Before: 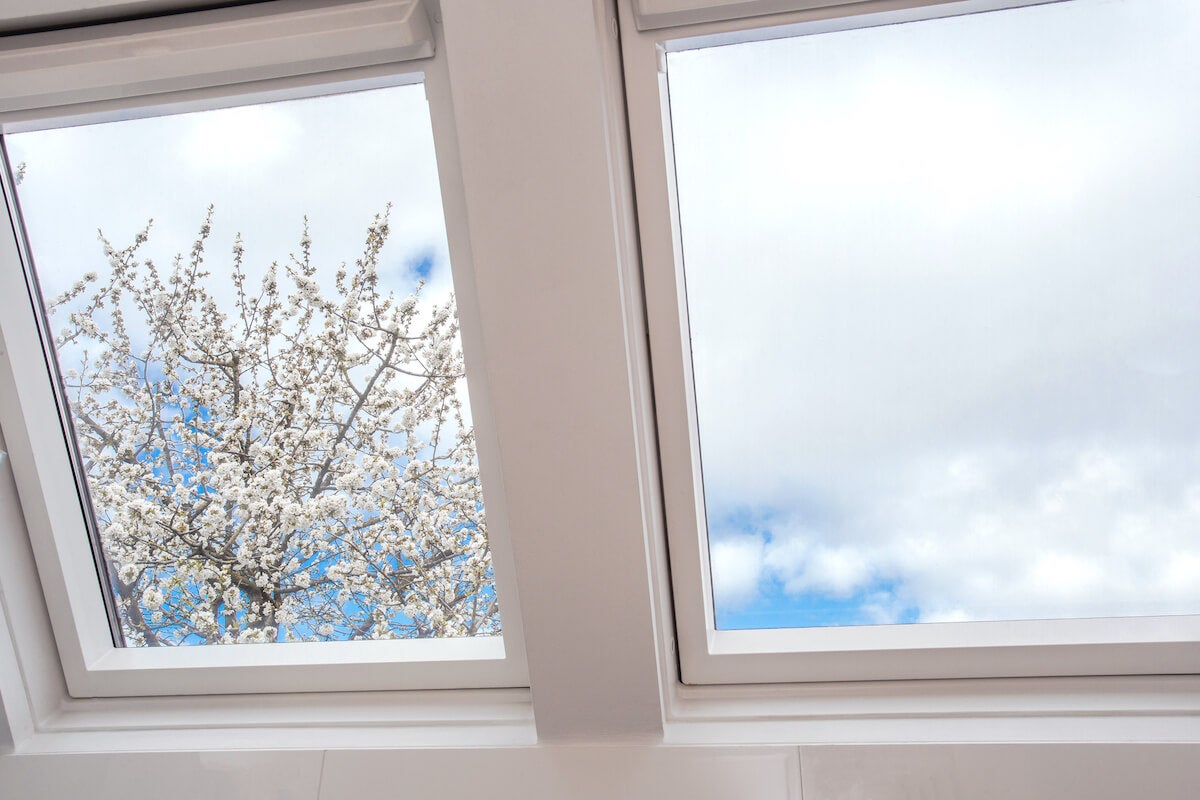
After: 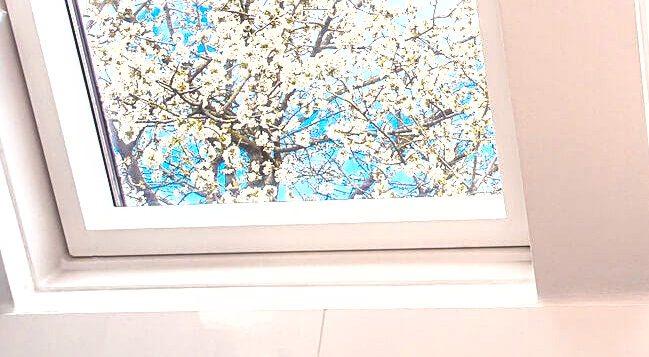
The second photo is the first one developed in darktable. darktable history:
crop and rotate: top 55.22%, right 45.898%, bottom 0.129%
sharpen: on, module defaults
exposure: black level correction 0, exposure 1.001 EV, compensate highlight preservation false
local contrast: detail 115%
color balance rgb: shadows lift › chroma 2.007%, shadows lift › hue 250.35°, highlights gain › chroma 1.089%, highlights gain › hue 60.26°, linear chroma grading › global chroma 17.275%, perceptual saturation grading › global saturation 20%, perceptual saturation grading › highlights -24.845%, perceptual saturation grading › shadows 50.488%
tone equalizer: -7 EV 0.154 EV, -6 EV 0.595 EV, -5 EV 1.14 EV, -4 EV 1.37 EV, -3 EV 1.13 EV, -2 EV 0.6 EV, -1 EV 0.165 EV
shadows and highlights: shadows 75.12, highlights -25.98, soften with gaussian
